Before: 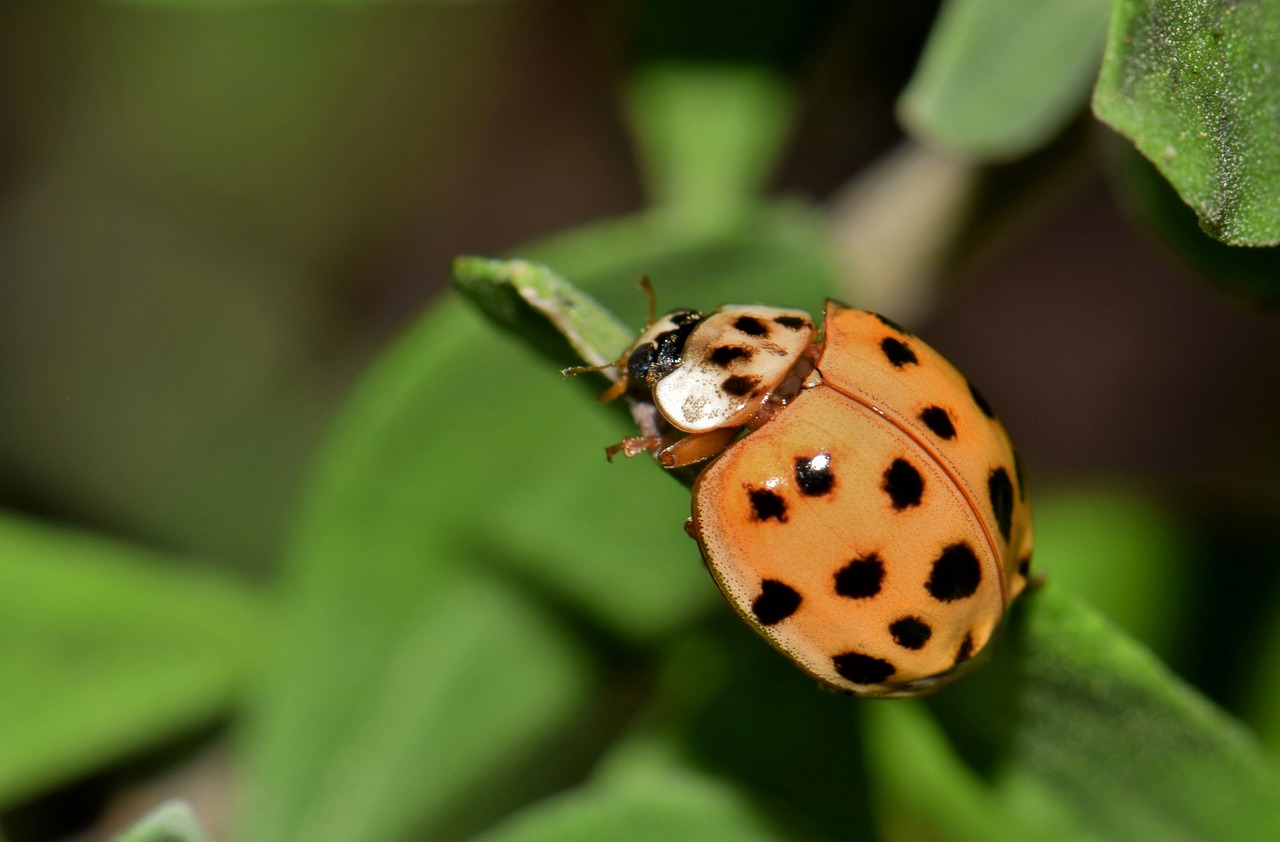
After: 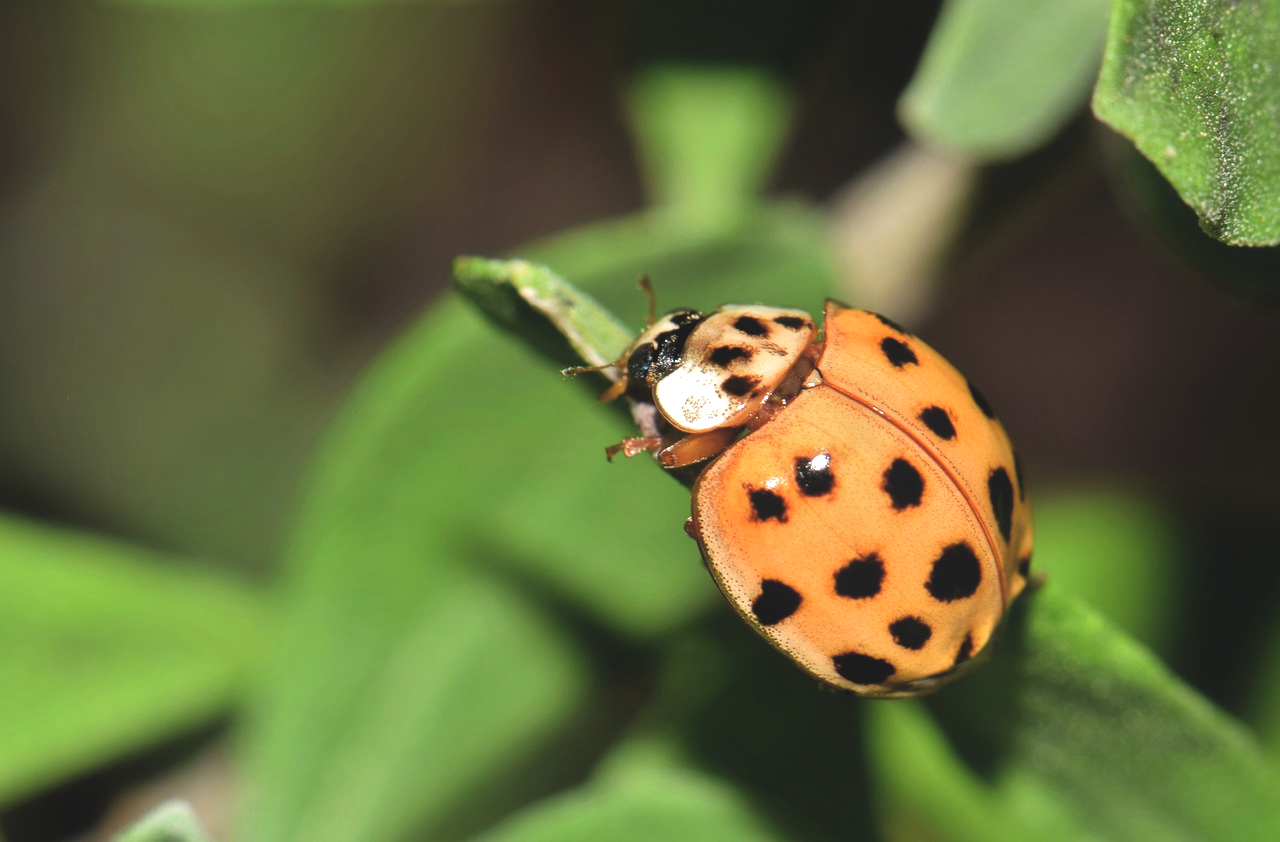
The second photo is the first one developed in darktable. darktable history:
exposure: black level correction -0.015, exposure -0.137 EV, compensate highlight preservation false
tone equalizer: -8 EV -0.753 EV, -7 EV -0.677 EV, -6 EV -0.613 EV, -5 EV -0.391 EV, -3 EV 0.404 EV, -2 EV 0.6 EV, -1 EV 0.701 EV, +0 EV 0.735 EV
